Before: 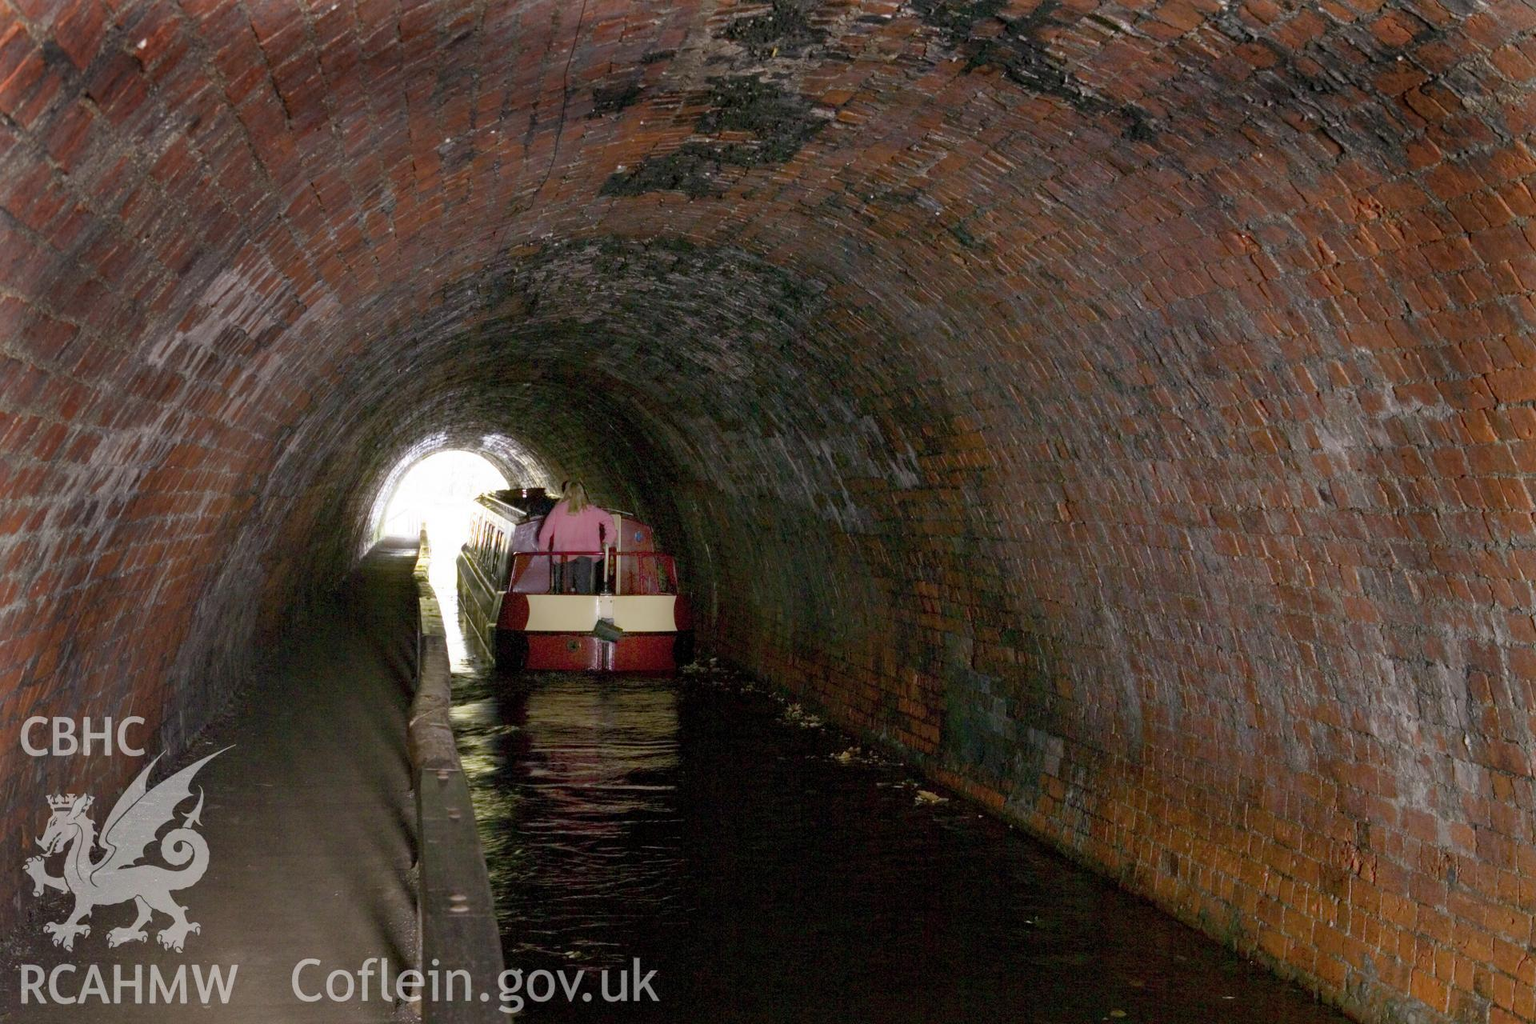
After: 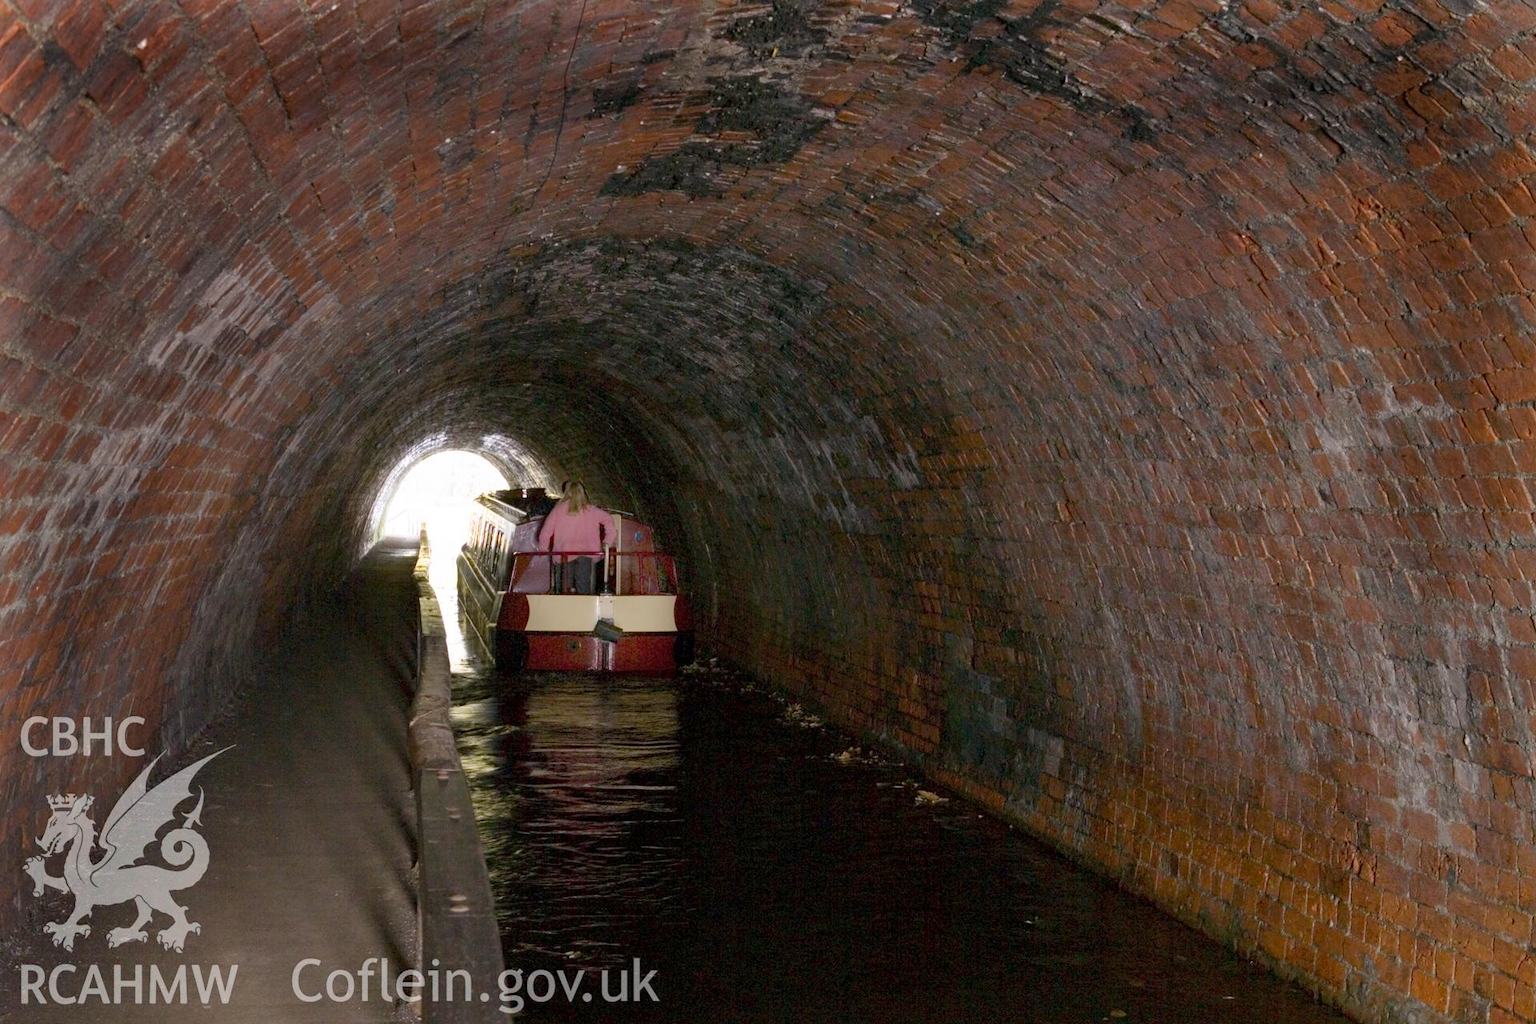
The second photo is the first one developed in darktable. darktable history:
color calibration: illuminant same as pipeline (D50), adaptation XYZ, x 0.345, y 0.357, temperature 5020.99 K
